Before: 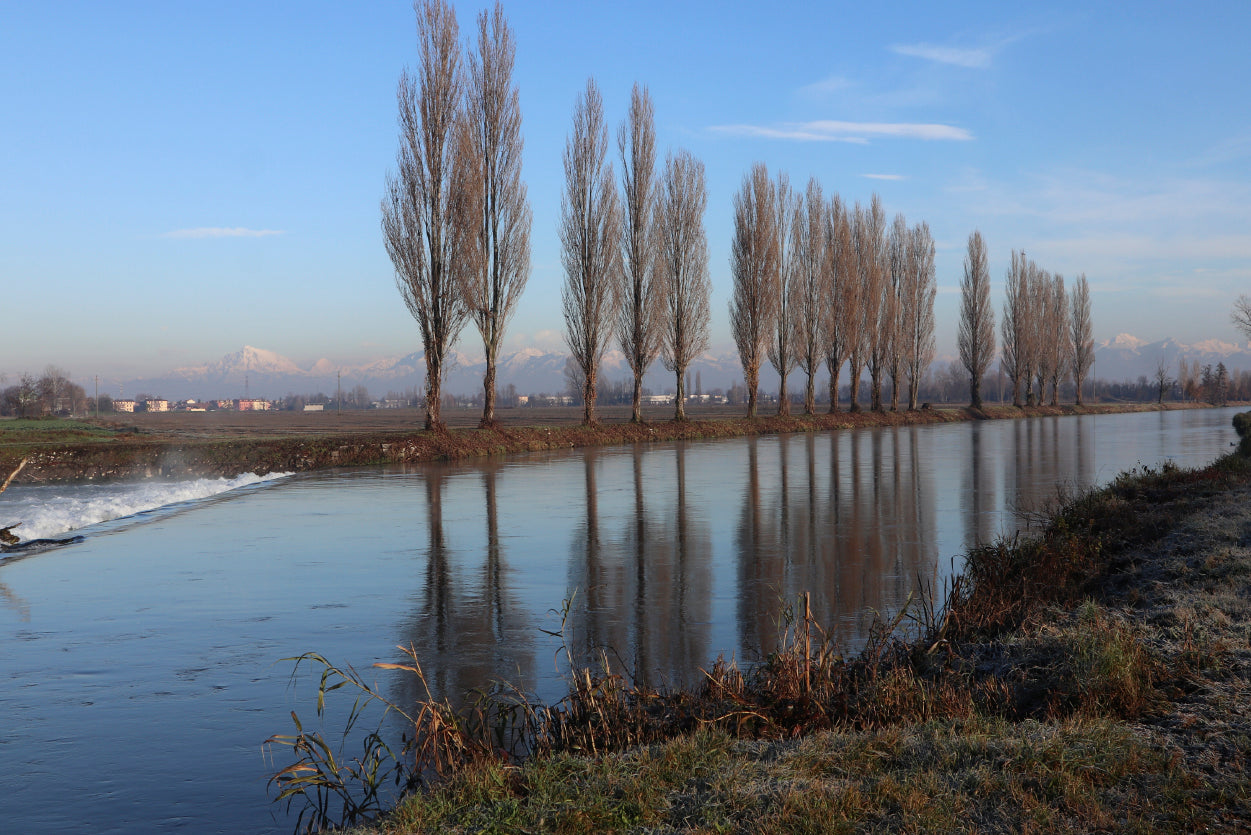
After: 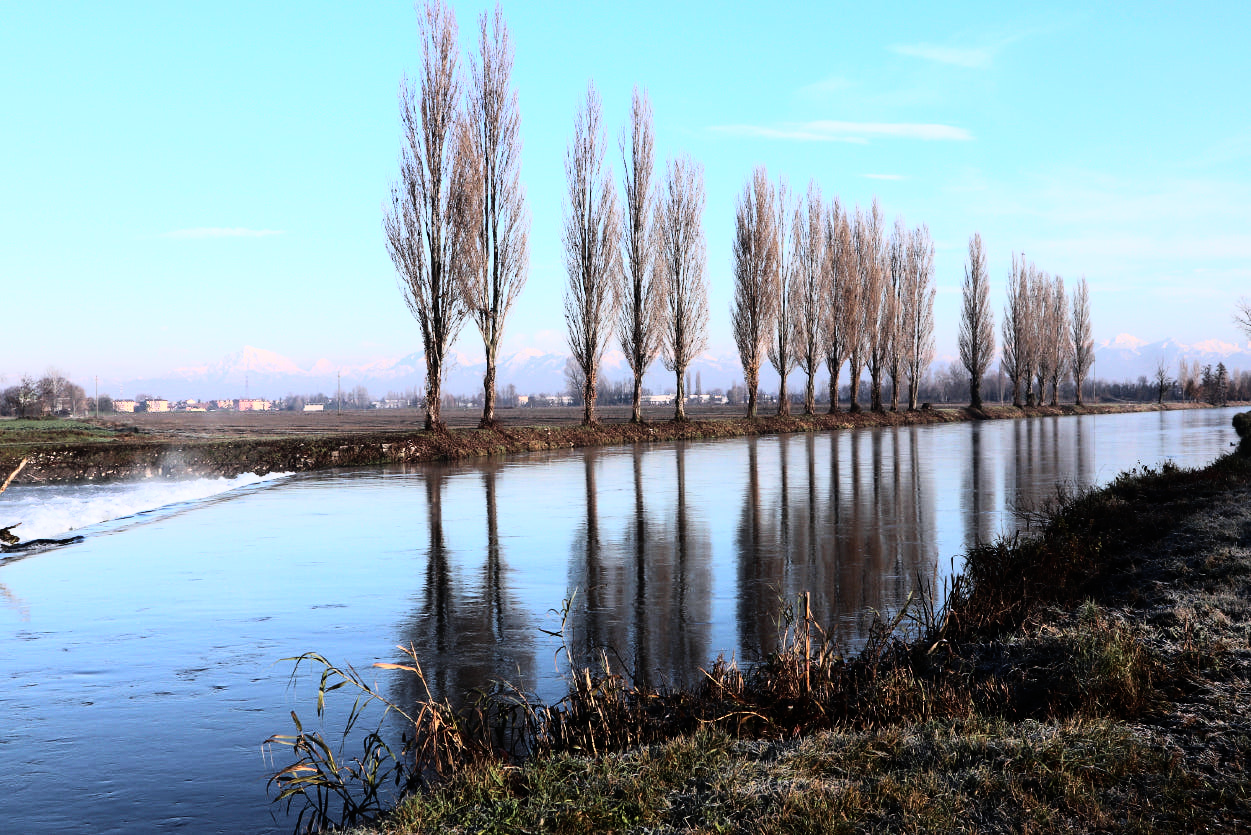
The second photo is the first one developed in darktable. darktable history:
rgb curve: curves: ch0 [(0, 0) (0.21, 0.15) (0.24, 0.21) (0.5, 0.75) (0.75, 0.96) (0.89, 0.99) (1, 1)]; ch1 [(0, 0.02) (0.21, 0.13) (0.25, 0.2) (0.5, 0.67) (0.75, 0.9) (0.89, 0.97) (1, 1)]; ch2 [(0, 0.02) (0.21, 0.13) (0.25, 0.2) (0.5, 0.67) (0.75, 0.9) (0.89, 0.97) (1, 1)], compensate middle gray true
white balance: red 0.984, blue 1.059
